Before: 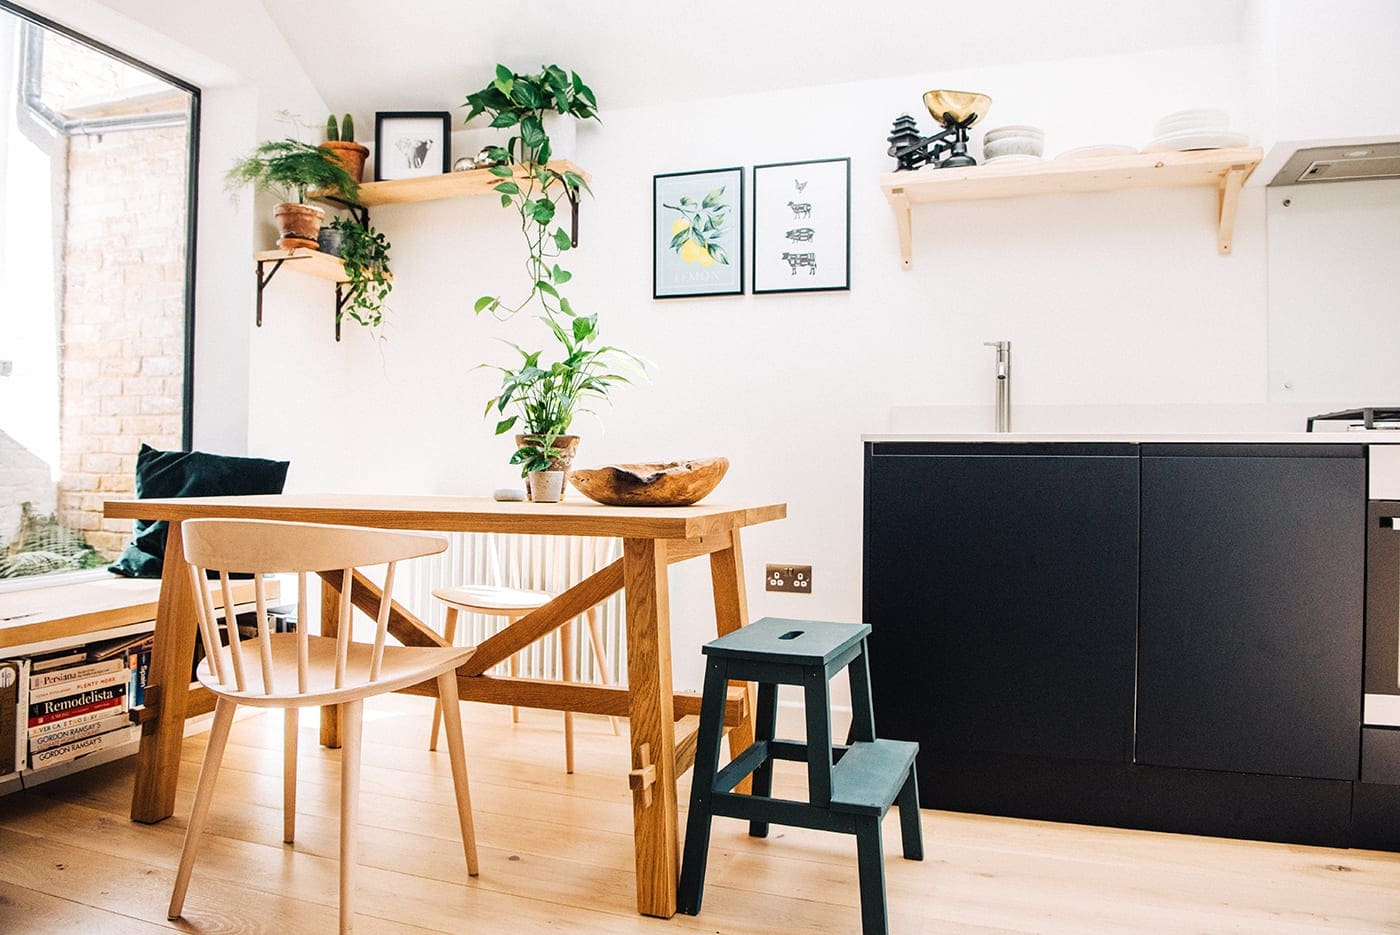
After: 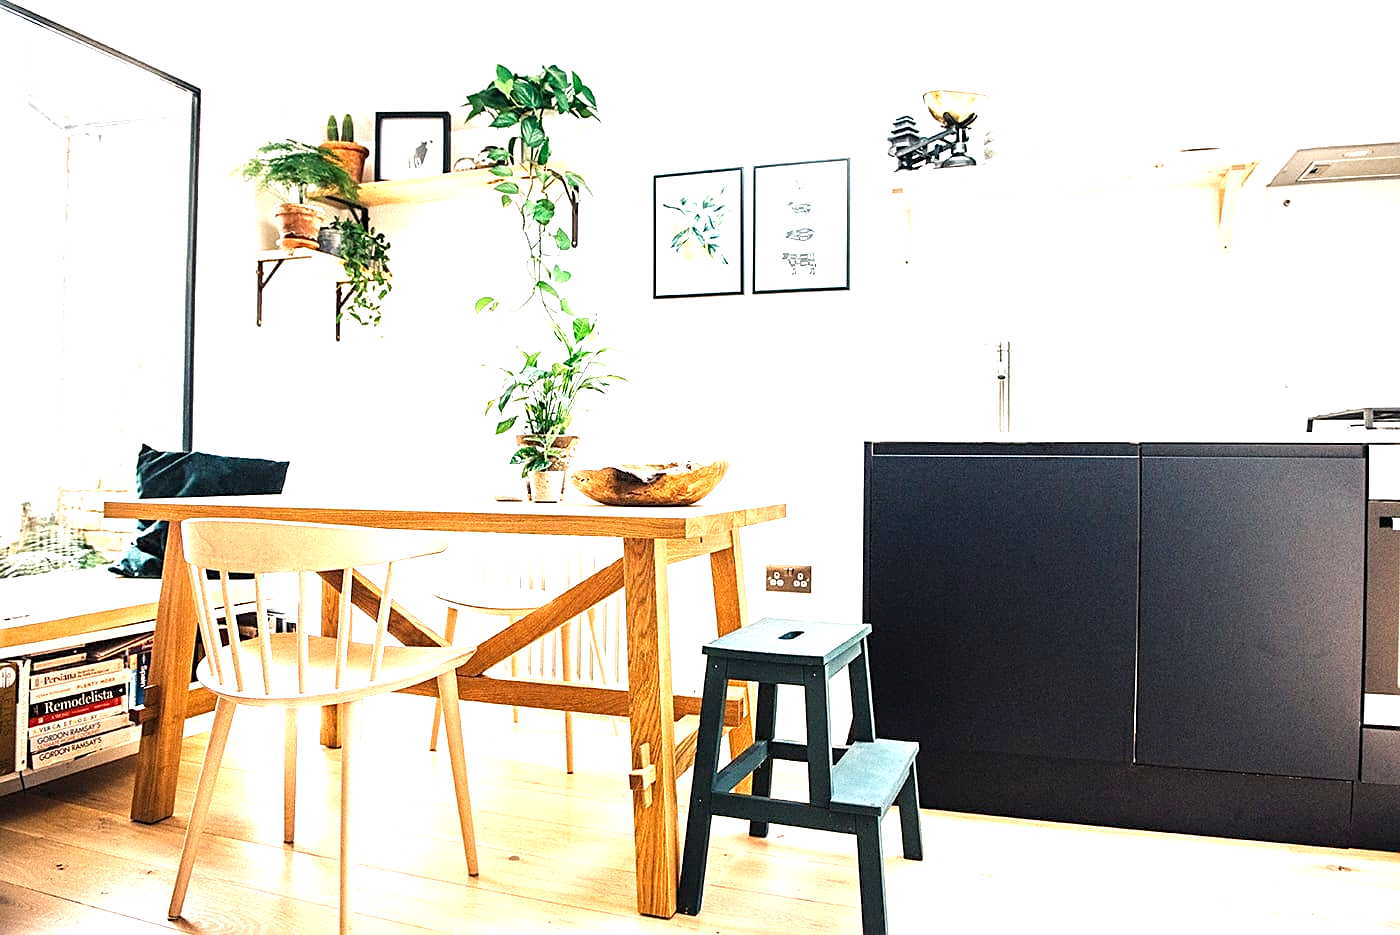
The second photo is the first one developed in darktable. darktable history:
sharpen: on, module defaults
exposure: black level correction 0.001, exposure 1.129 EV, compensate exposure bias true, compensate highlight preservation false
